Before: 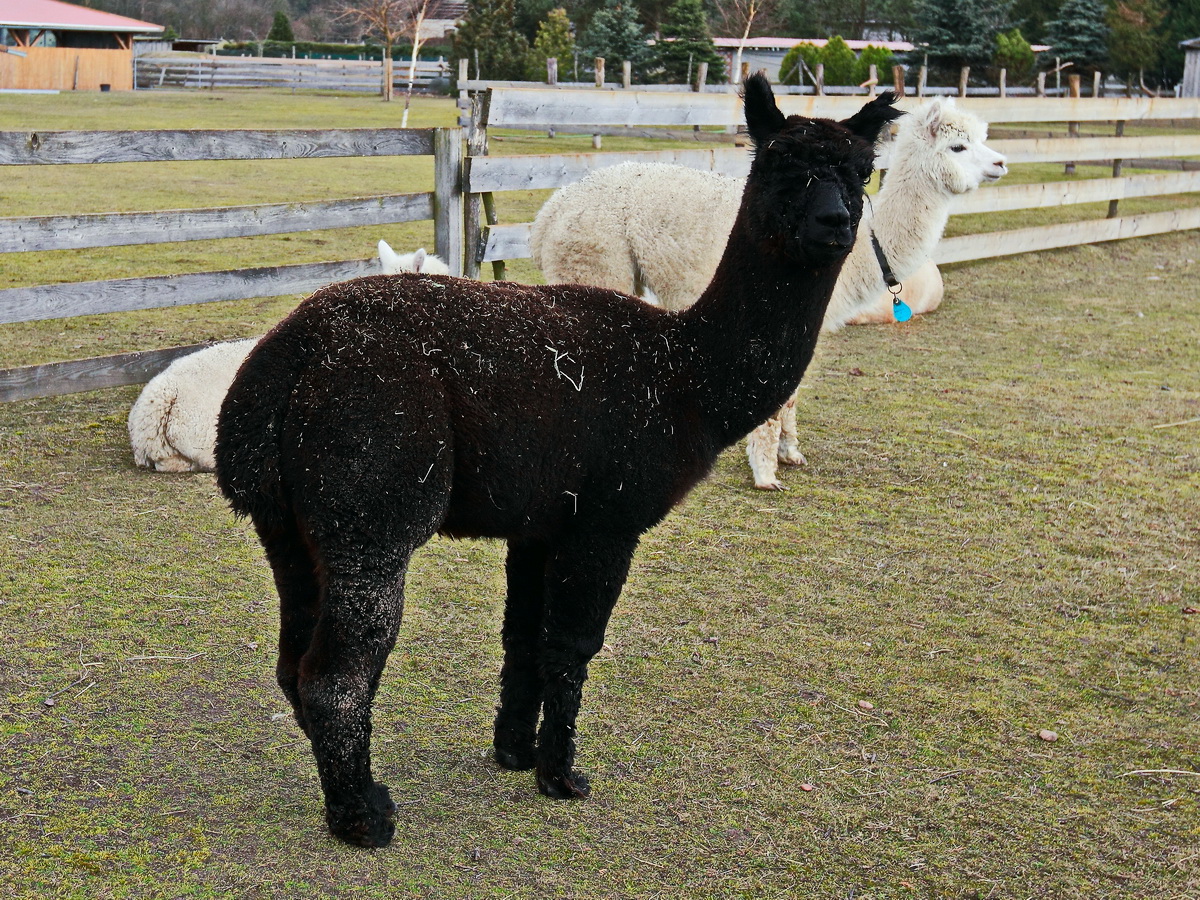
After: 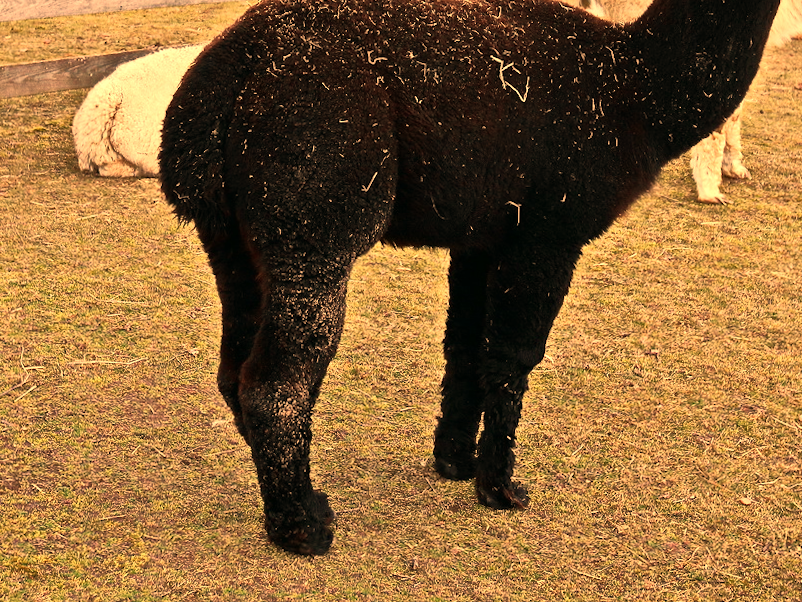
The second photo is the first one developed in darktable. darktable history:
white balance: red 1.467, blue 0.684
color zones: curves: ch0 [(0, 0.558) (0.143, 0.548) (0.286, 0.447) (0.429, 0.259) (0.571, 0.5) (0.714, 0.5) (0.857, 0.593) (1, 0.558)]; ch1 [(0, 0.543) (0.01, 0.544) (0.12, 0.492) (0.248, 0.458) (0.5, 0.534) (0.748, 0.5) (0.99, 0.469) (1, 0.543)]; ch2 [(0, 0.507) (0.143, 0.522) (0.286, 0.505) (0.429, 0.5) (0.571, 0.5) (0.714, 0.5) (0.857, 0.5) (1, 0.507)]
crop and rotate: angle -0.82°, left 3.85%, top 31.828%, right 27.992%
